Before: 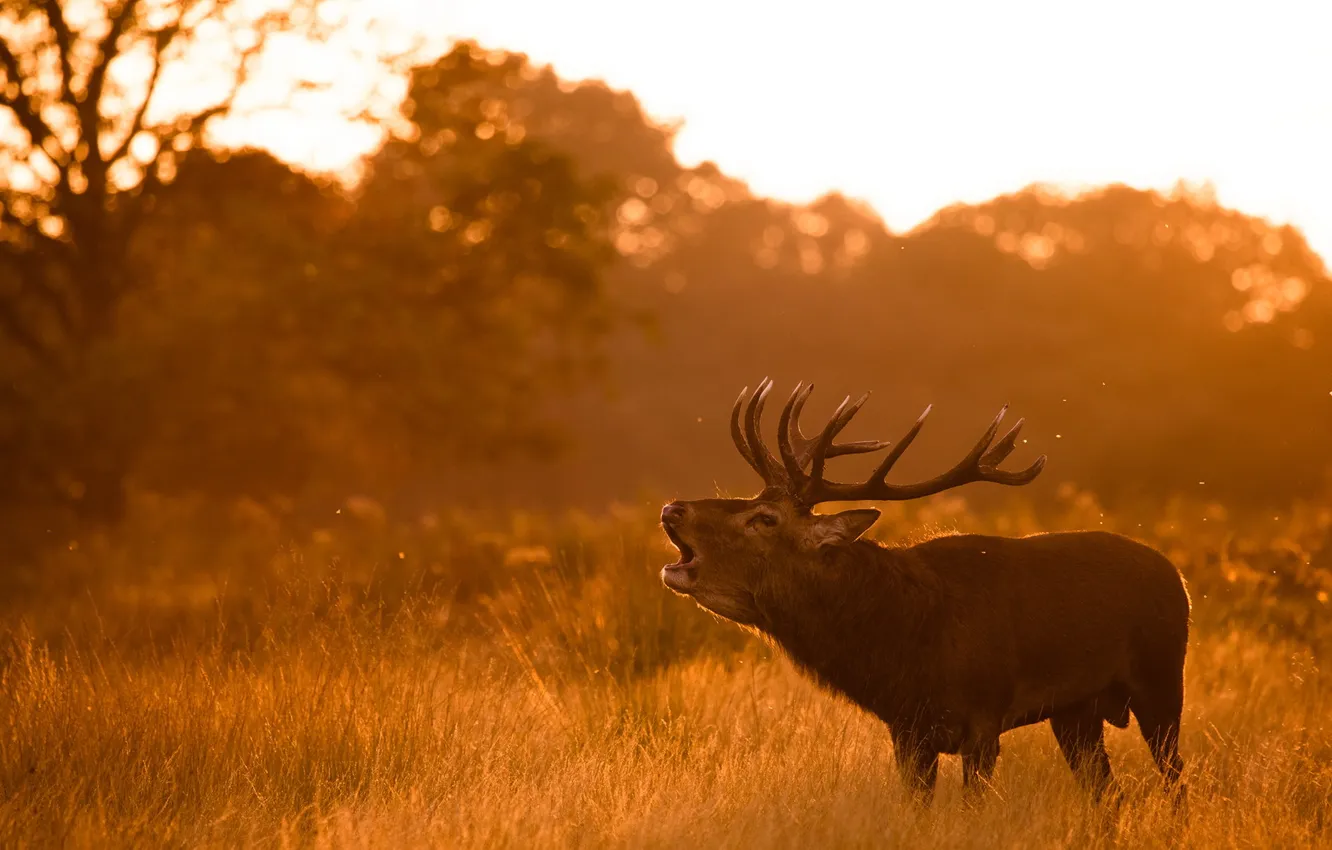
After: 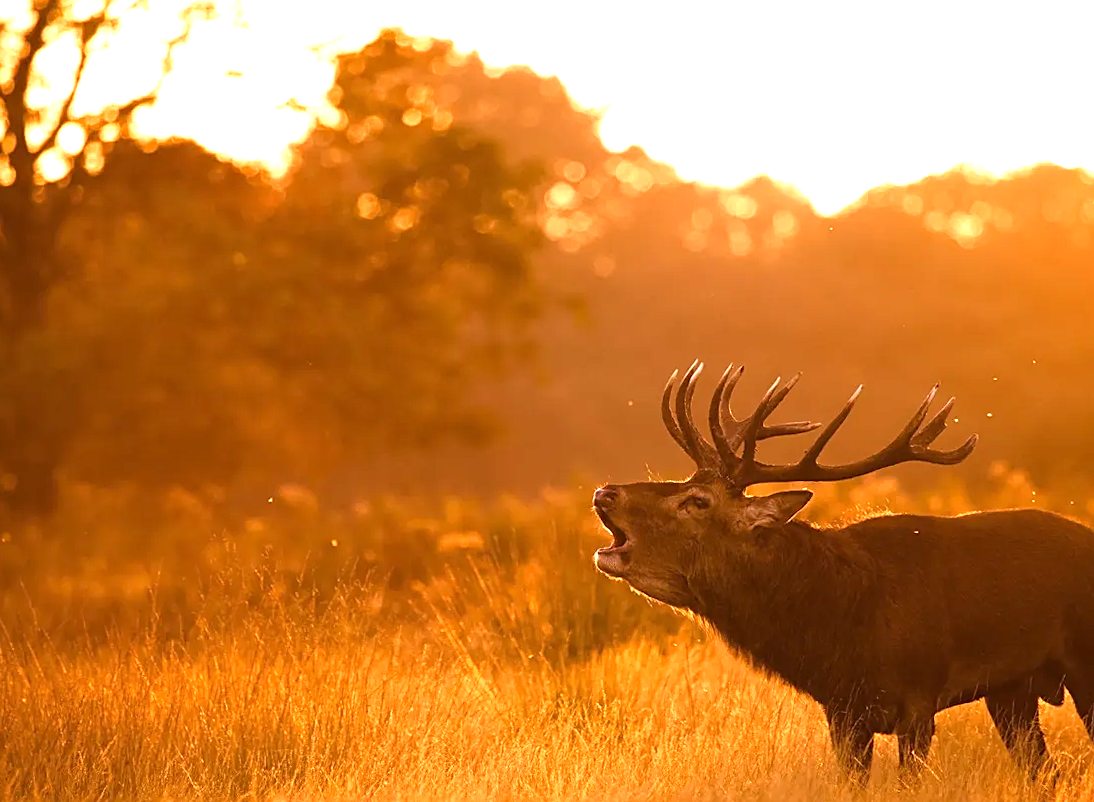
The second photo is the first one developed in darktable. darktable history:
sharpen: on, module defaults
crop and rotate: angle 0.776°, left 4.304%, top 0.942%, right 11.823%, bottom 2.603%
exposure: exposure 1 EV, compensate exposure bias true, compensate highlight preservation false
